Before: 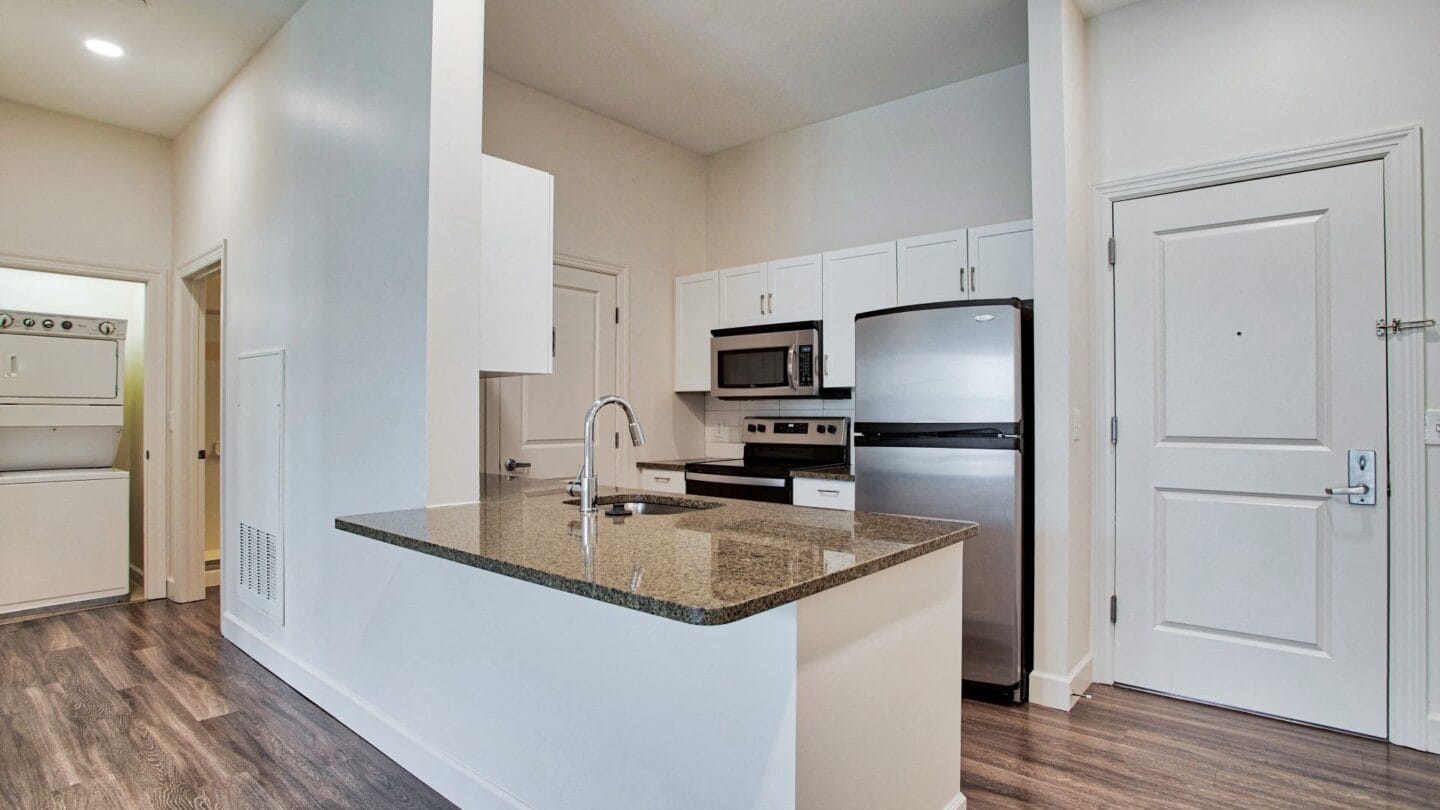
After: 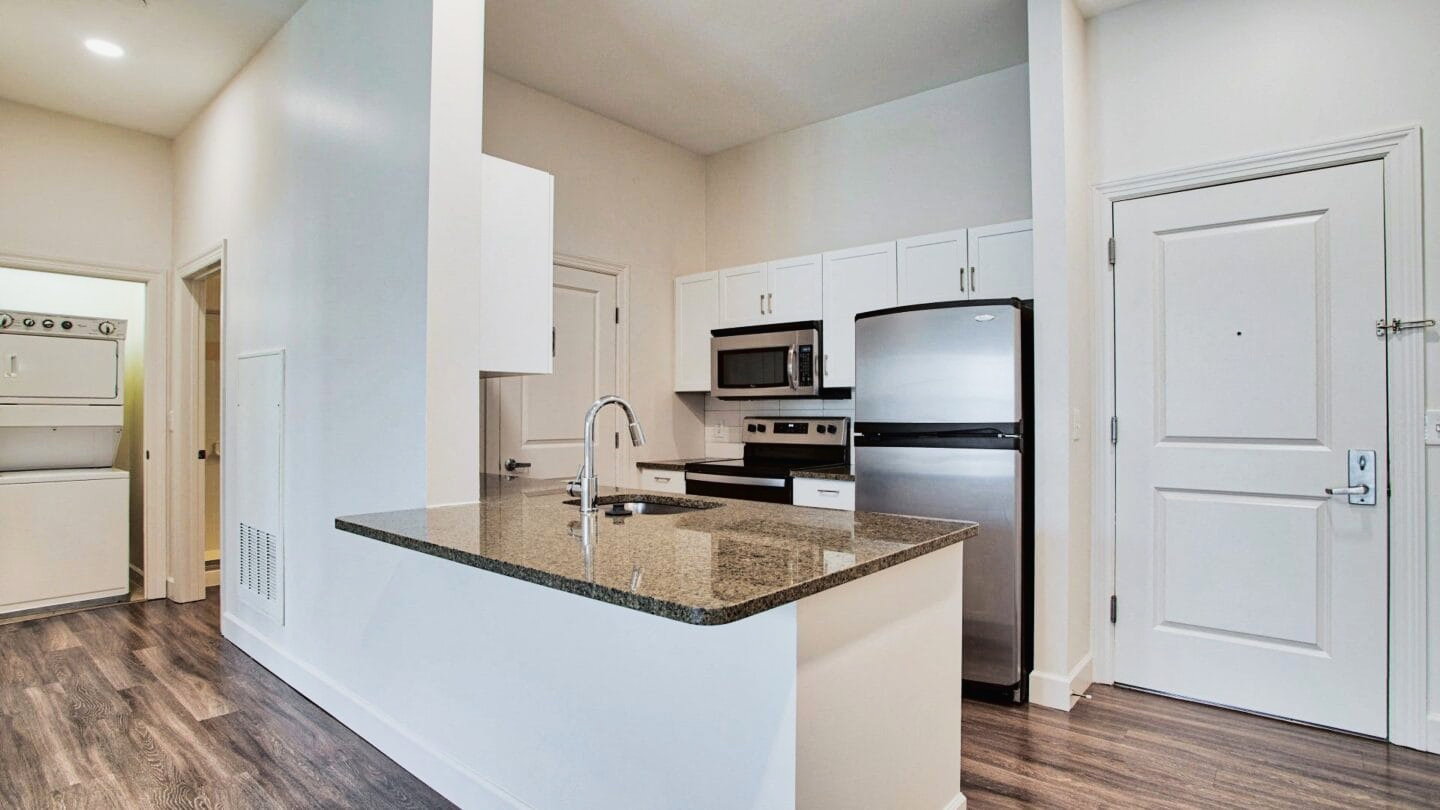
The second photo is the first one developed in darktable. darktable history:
tone curve: curves: ch0 [(0, 0.011) (0.139, 0.106) (0.295, 0.271) (0.499, 0.523) (0.739, 0.782) (0.857, 0.879) (1, 0.967)]; ch1 [(0, 0) (0.291, 0.229) (0.394, 0.365) (0.469, 0.456) (0.507, 0.504) (0.527, 0.546) (0.571, 0.614) (0.725, 0.779) (1, 1)]; ch2 [(0, 0) (0.125, 0.089) (0.35, 0.317) (0.437, 0.42) (0.502, 0.499) (0.537, 0.551) (0.613, 0.636) (1, 1)], color space Lab, linked channels, preserve colors none
